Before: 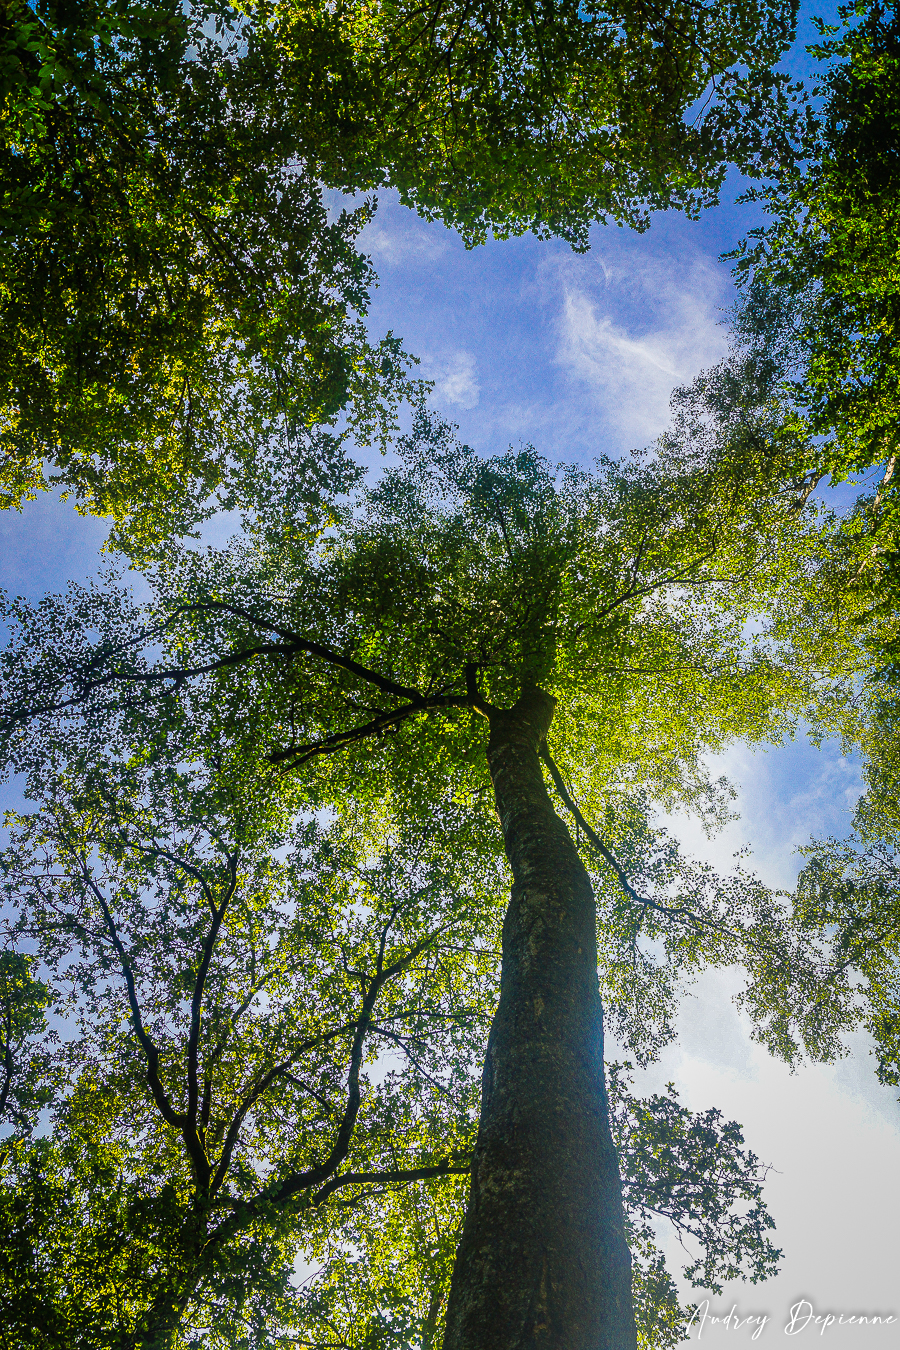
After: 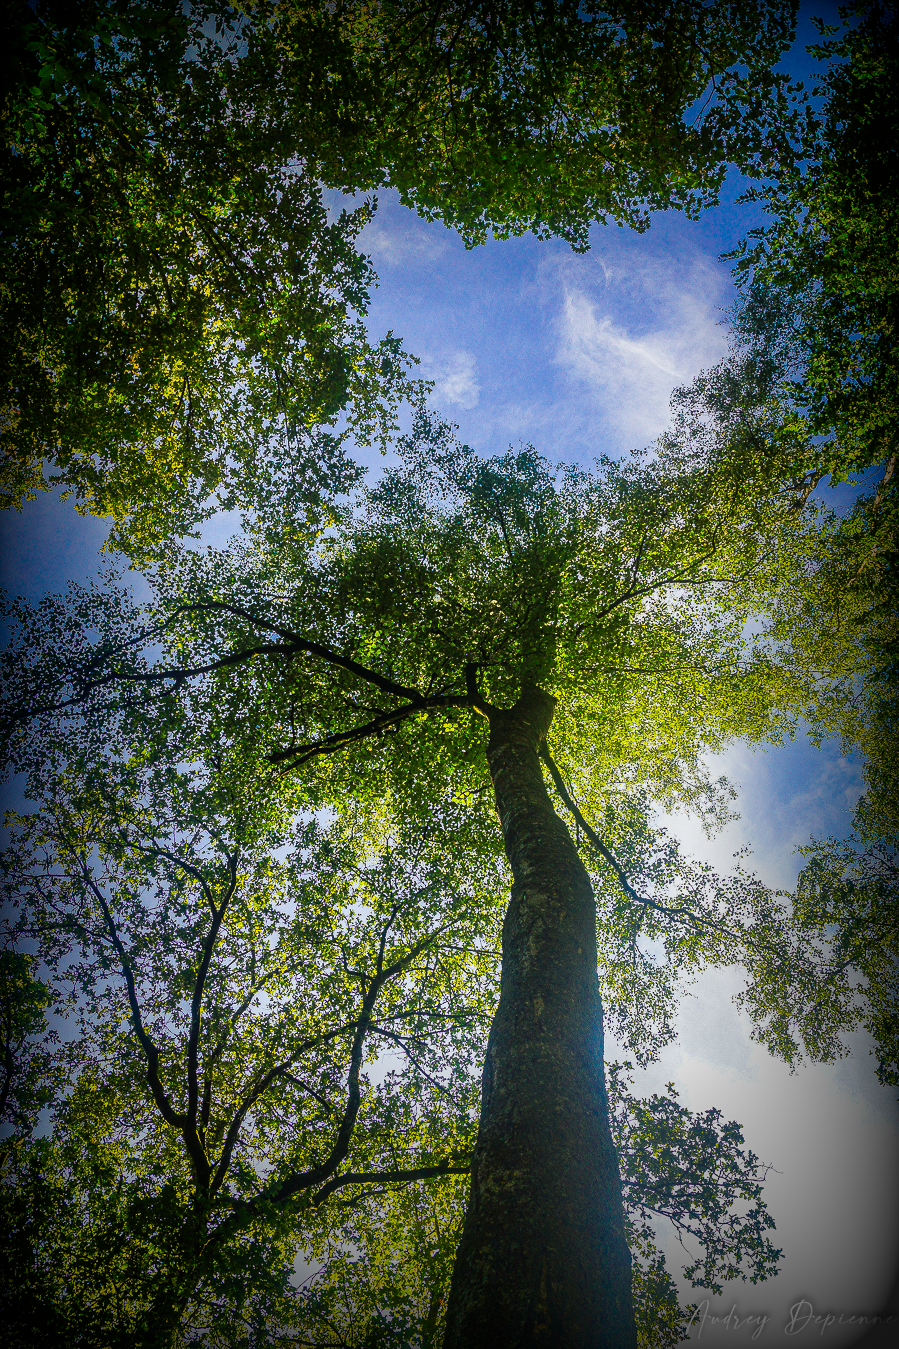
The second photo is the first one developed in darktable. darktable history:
crop and rotate: left 0.072%, bottom 0.009%
vignetting: fall-off start 53.36%, brightness -0.985, saturation 0.497, automatic ratio true, width/height ratio 1.316, shape 0.228
shadows and highlights: shadows 34.65, highlights -34.9, soften with gaussian
